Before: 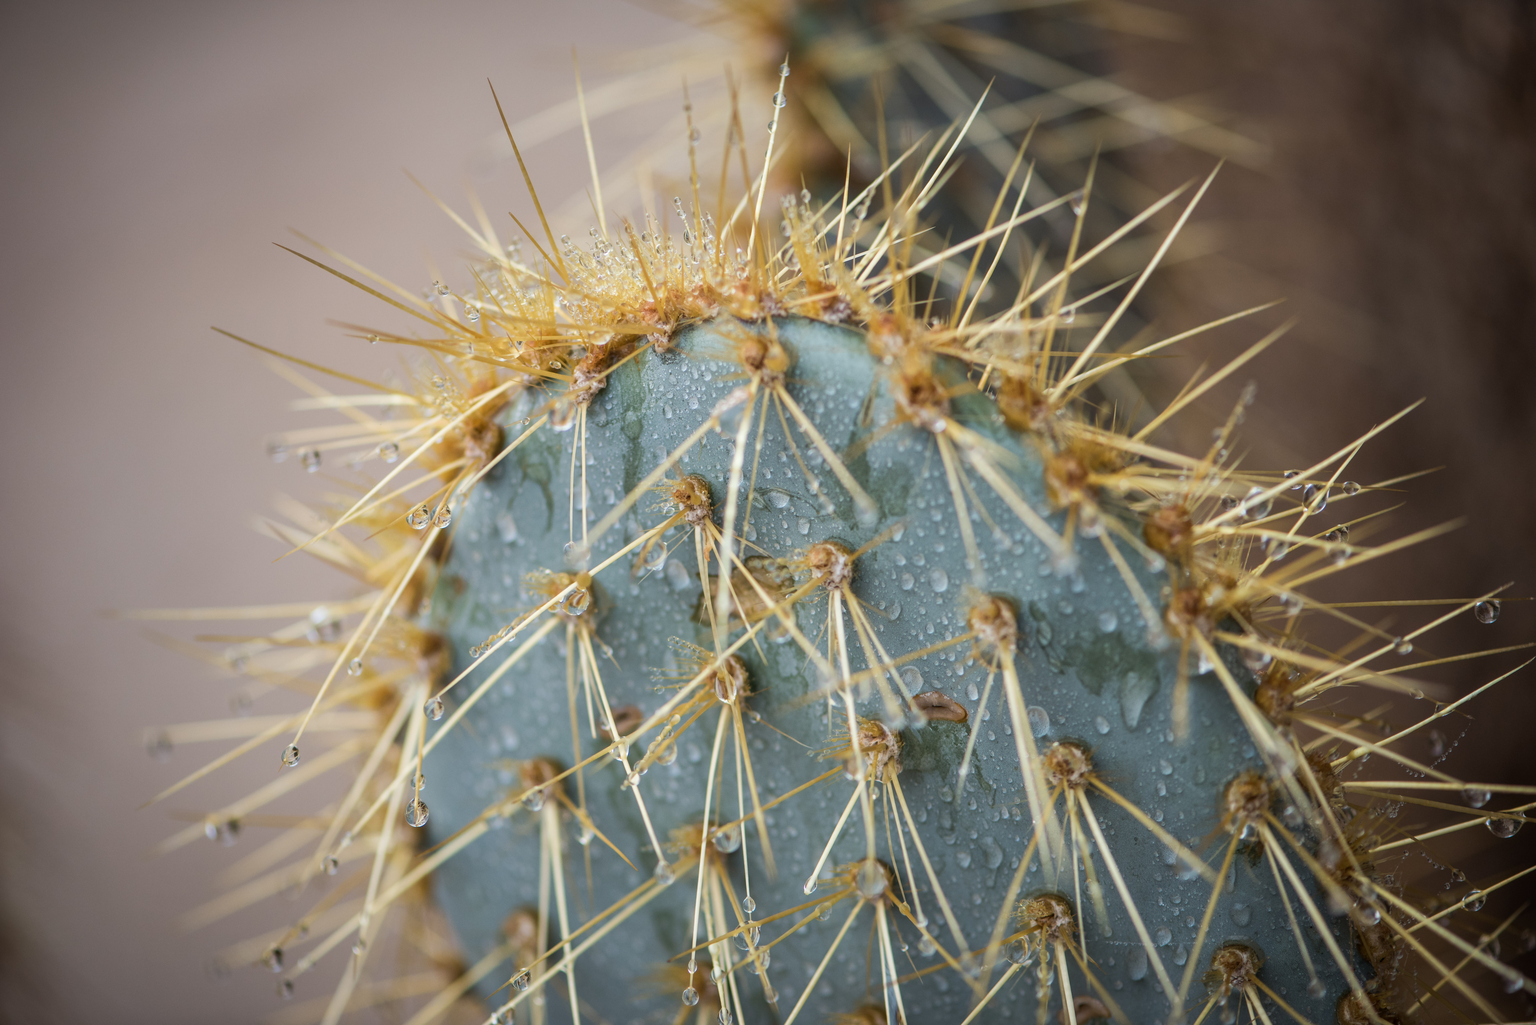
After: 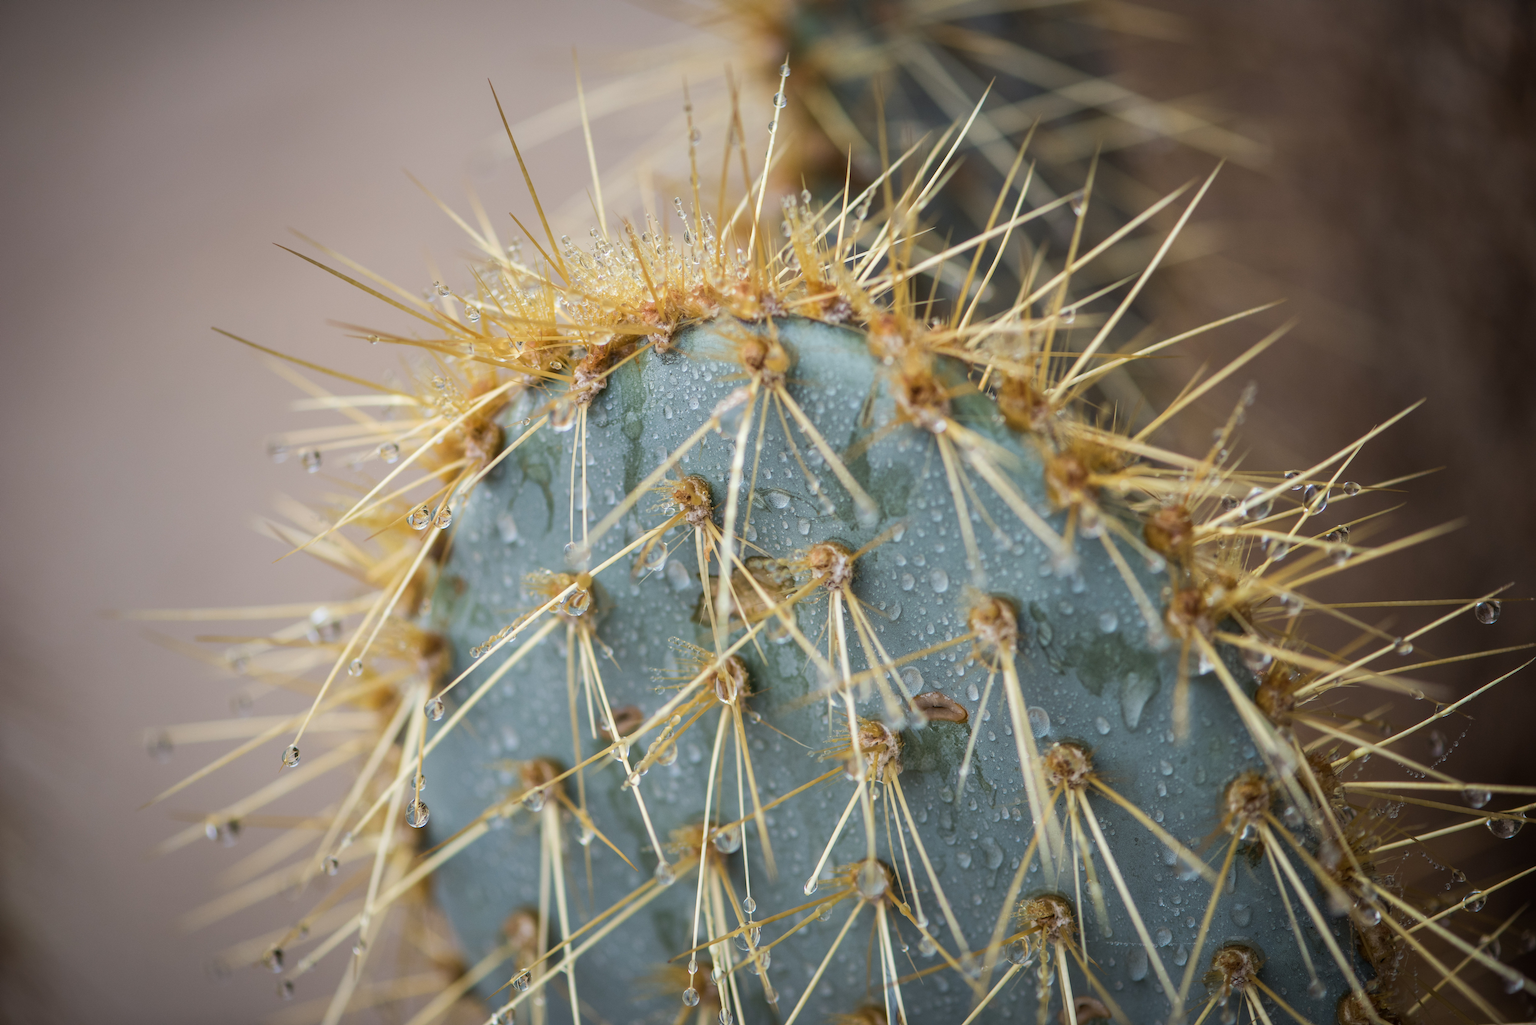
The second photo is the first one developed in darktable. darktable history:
color calibration: illuminant same as pipeline (D50), adaptation none (bypass), x 0.332, y 0.334, temperature 5006.61 K
